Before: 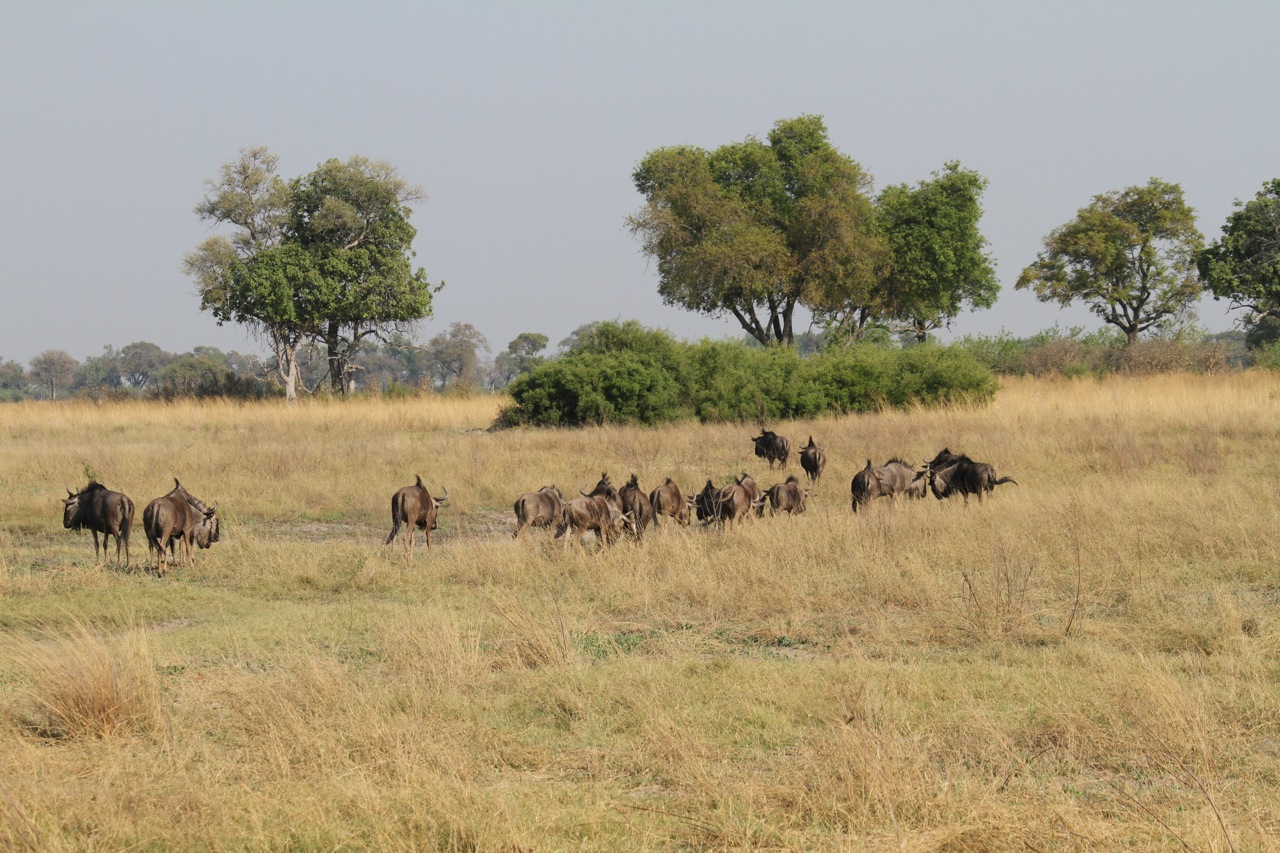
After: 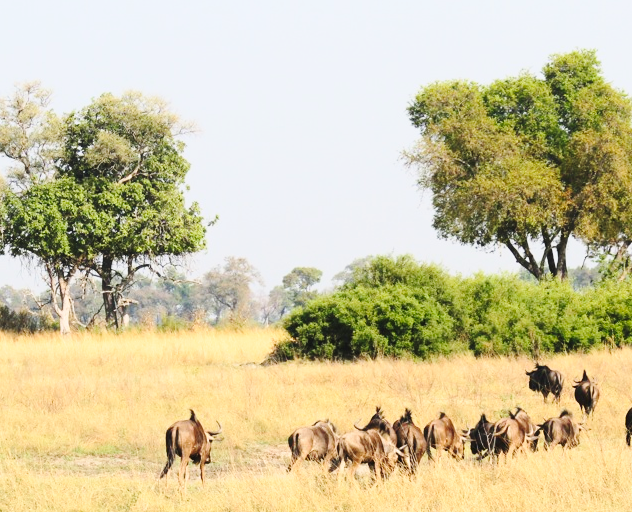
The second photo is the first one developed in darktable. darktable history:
base curve: curves: ch0 [(0, 0) (0.028, 0.03) (0.121, 0.232) (0.46, 0.748) (0.859, 0.968) (1, 1)], preserve colors none
contrast brightness saturation: contrast 0.204, brightness 0.169, saturation 0.225
crop: left 17.717%, top 7.797%, right 32.868%, bottom 32.079%
